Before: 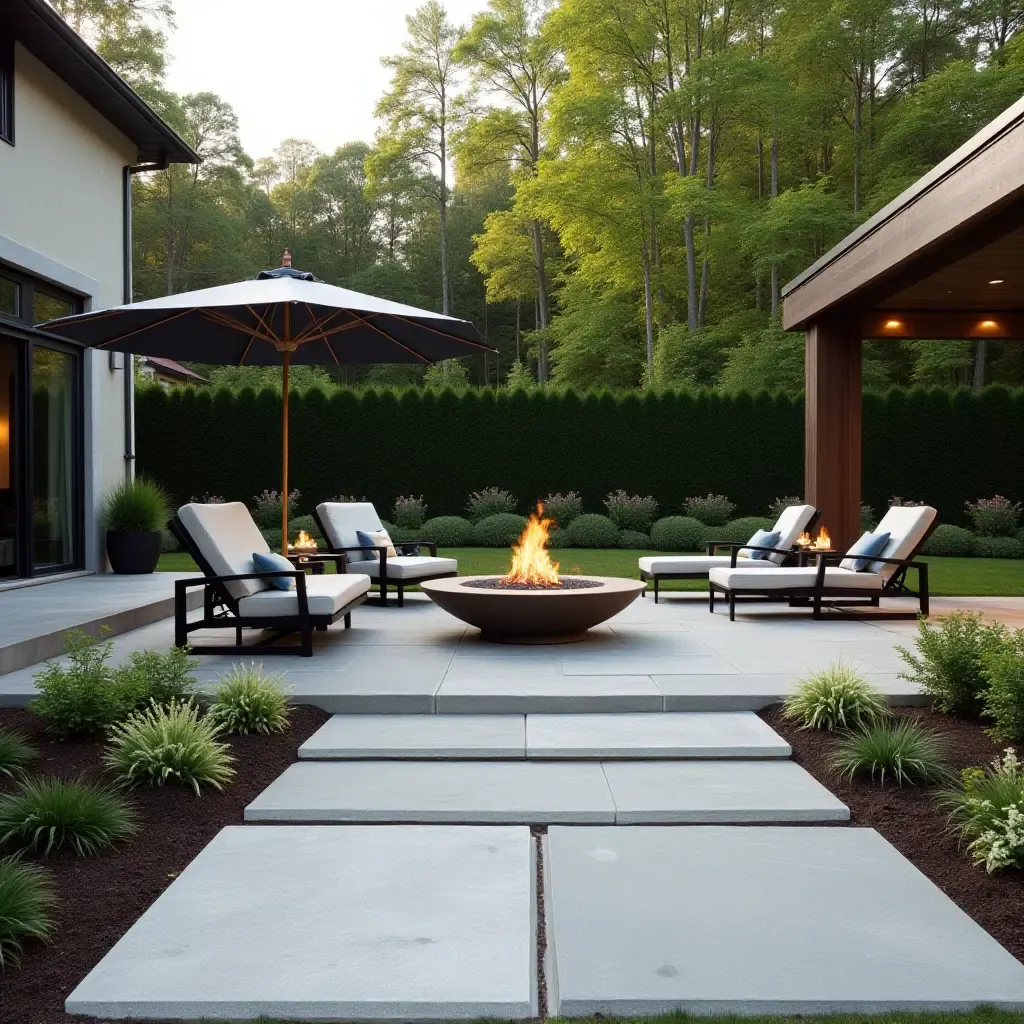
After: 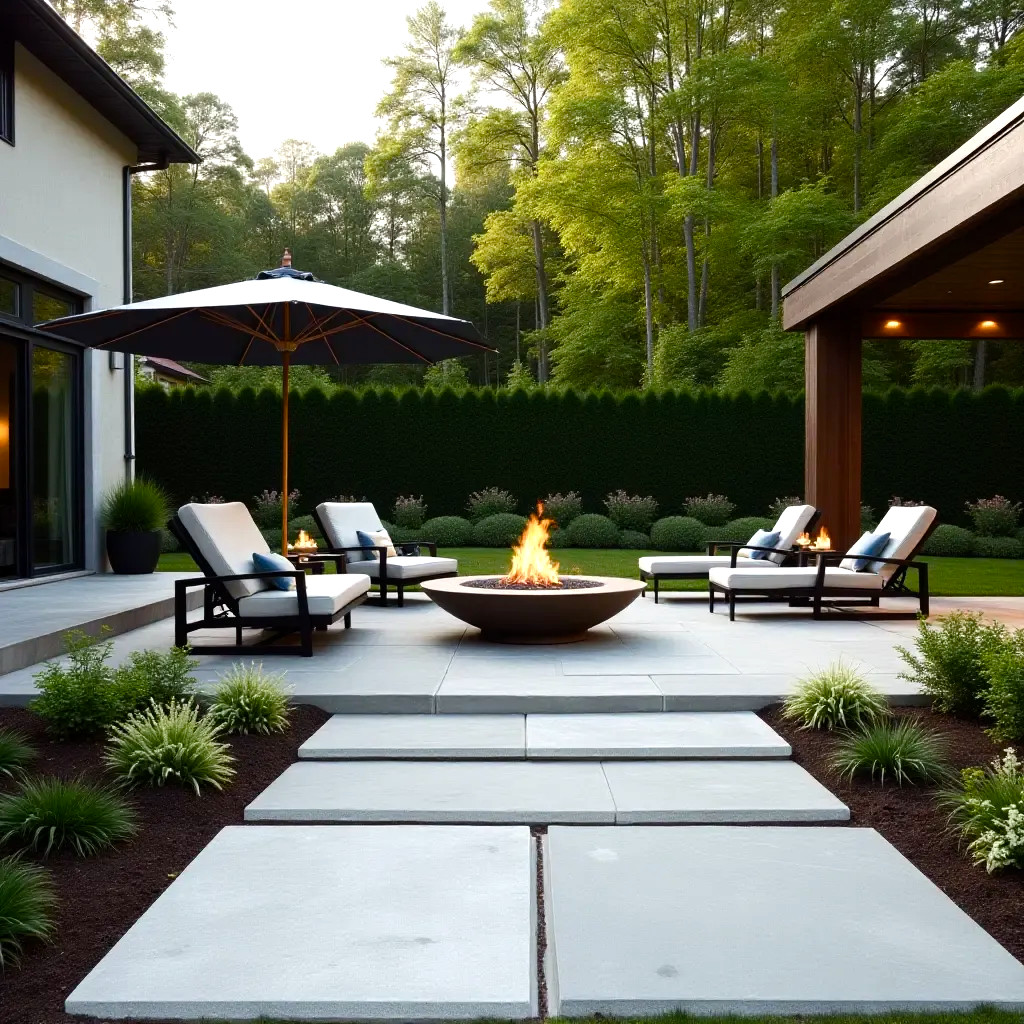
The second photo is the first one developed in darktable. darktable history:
color balance rgb: perceptual saturation grading › global saturation 20%, perceptual saturation grading › highlights -25%, perceptual saturation grading › shadows 25%
tone equalizer: -8 EV -0.417 EV, -7 EV -0.389 EV, -6 EV -0.333 EV, -5 EV -0.222 EV, -3 EV 0.222 EV, -2 EV 0.333 EV, -1 EV 0.389 EV, +0 EV 0.417 EV, edges refinement/feathering 500, mask exposure compensation -1.57 EV, preserve details no
